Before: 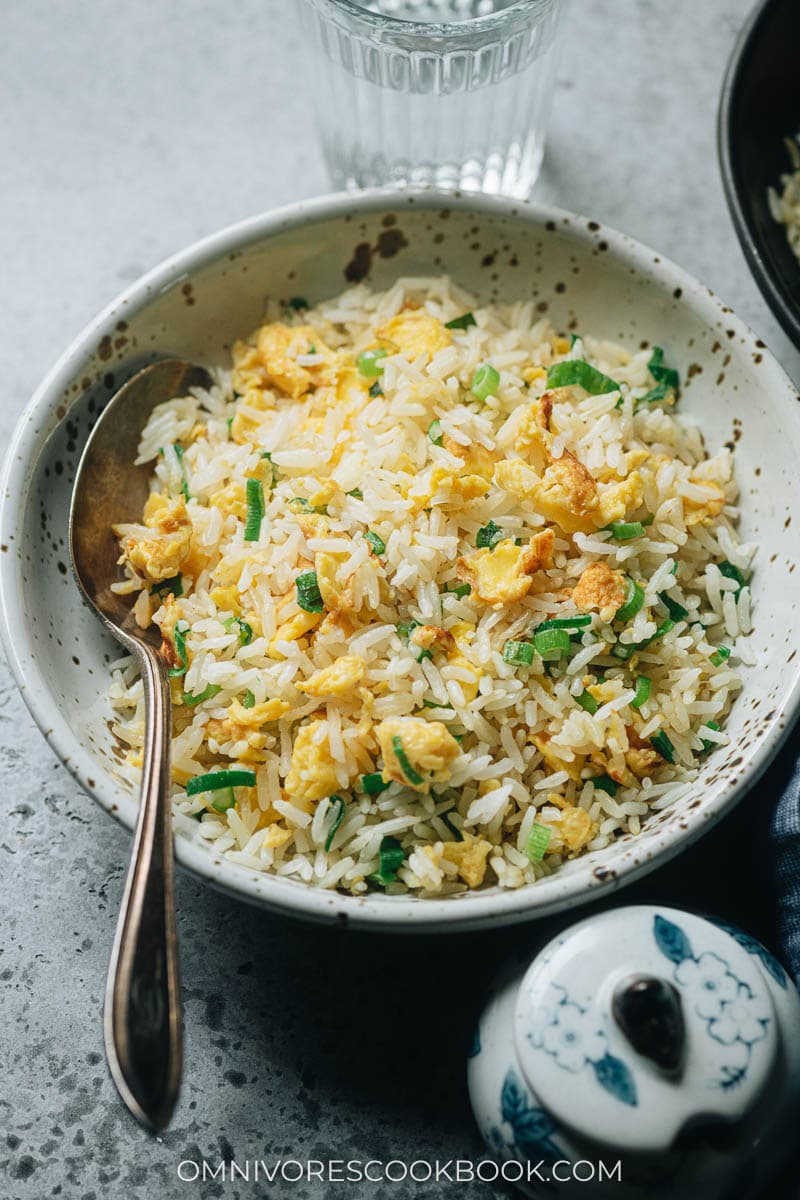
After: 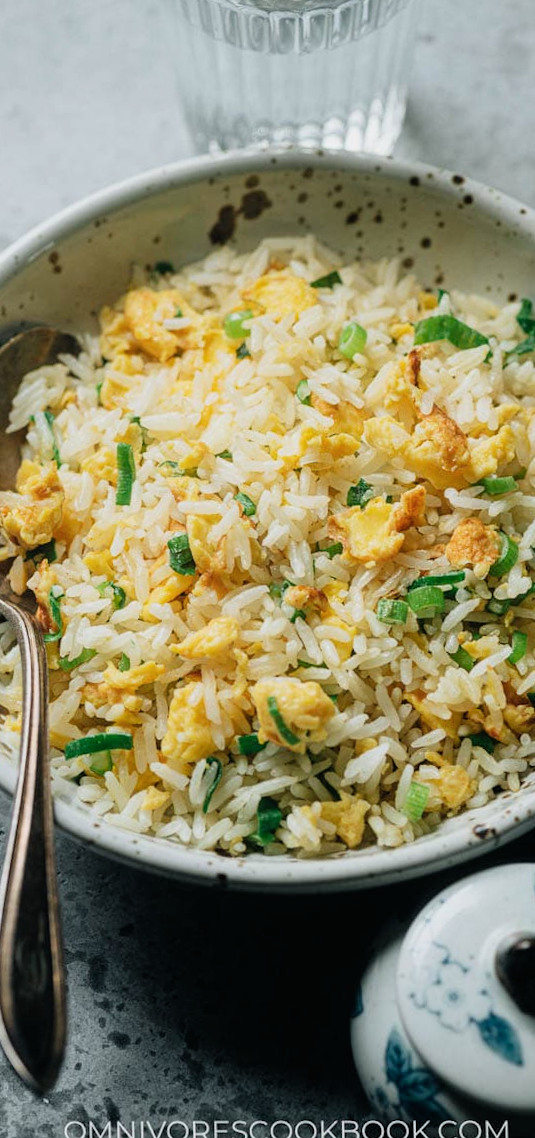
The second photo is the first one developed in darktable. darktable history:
rotate and perspective: rotation -1.32°, lens shift (horizontal) -0.031, crop left 0.015, crop right 0.985, crop top 0.047, crop bottom 0.982
color balance rgb: global vibrance 10%
filmic rgb: black relative exposure -9.5 EV, white relative exposure 3.02 EV, hardness 6.12
crop and rotate: left 15.446%, right 17.836%
